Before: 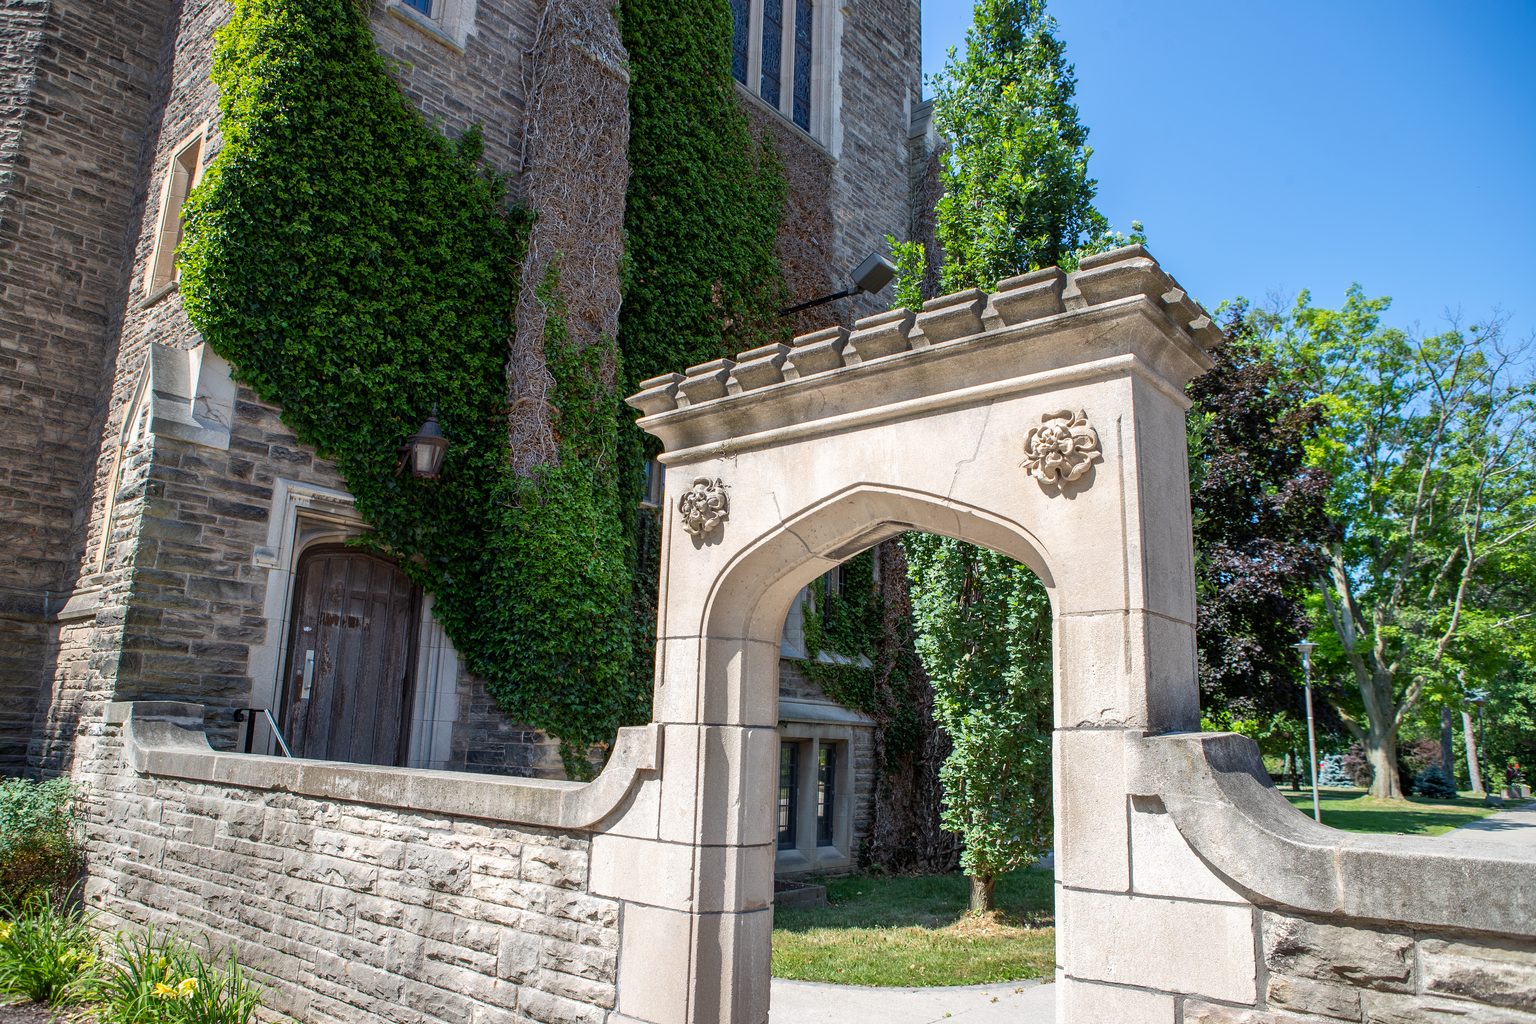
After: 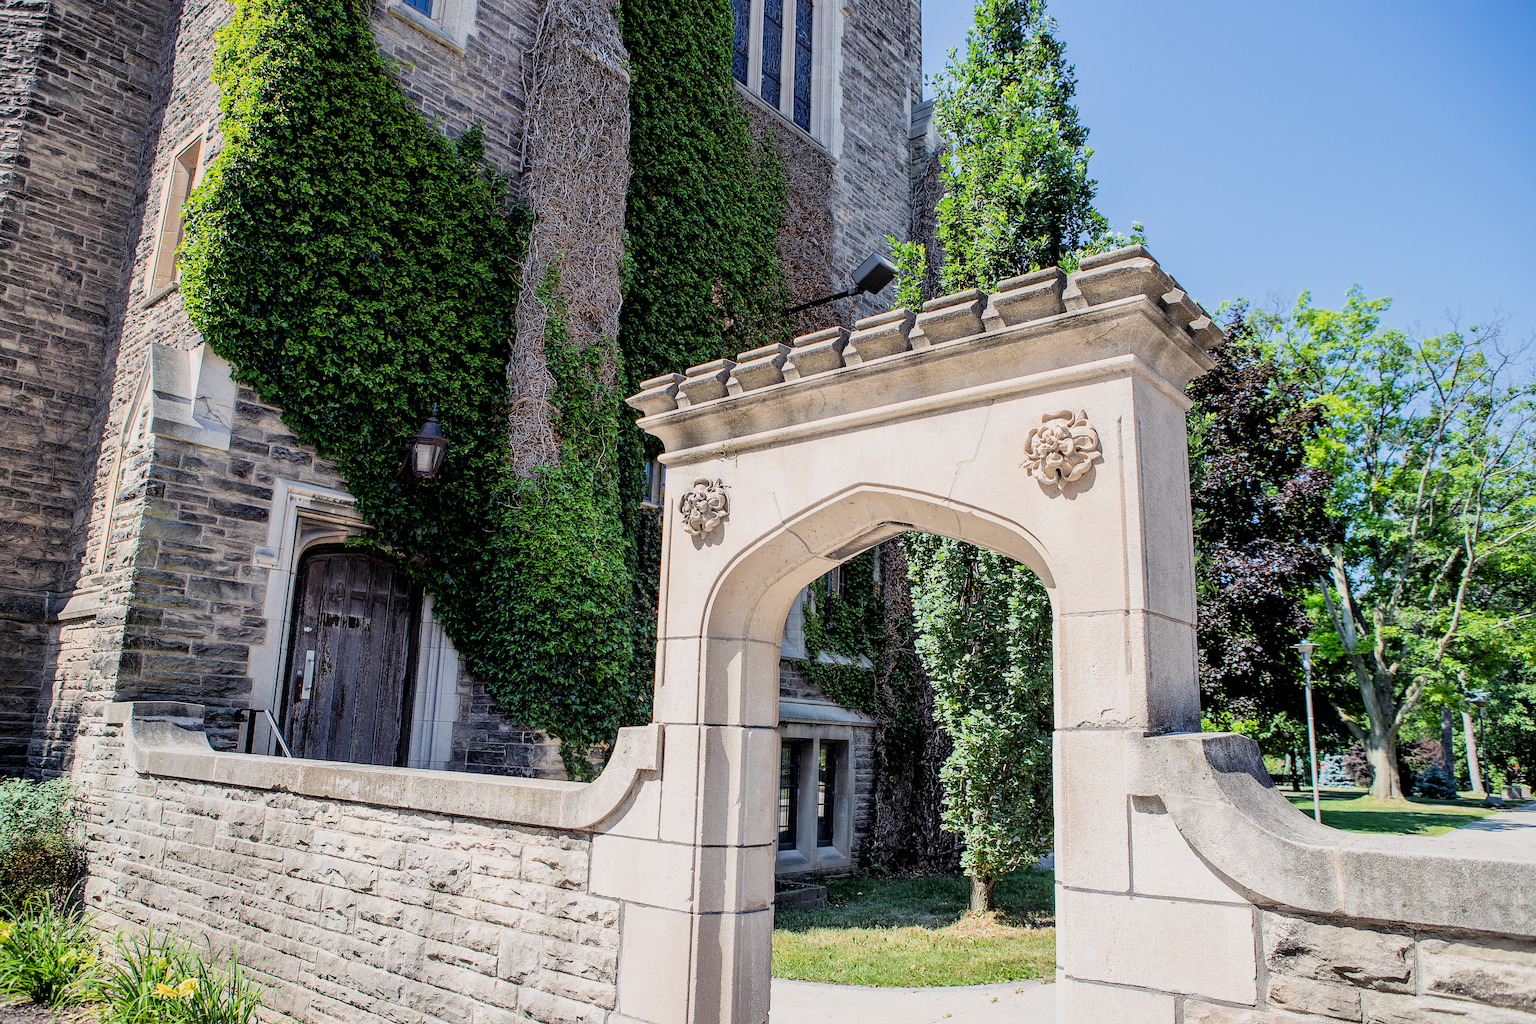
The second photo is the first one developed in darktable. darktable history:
color balance rgb: shadows lift › luminance -21.478%, shadows lift › chroma 6.676%, shadows lift › hue 270.91°, highlights gain › luminance 1.046%, highlights gain › chroma 0.51%, highlights gain › hue 42.39°, white fulcrum 0.083 EV, perceptual saturation grading › global saturation 0.481%
filmic rgb: black relative exposure -4.23 EV, white relative exposure 5.11 EV, hardness 2.05, contrast 1.17
sharpen: on, module defaults
exposure: black level correction 0, exposure 0.694 EV, compensate highlight preservation false
